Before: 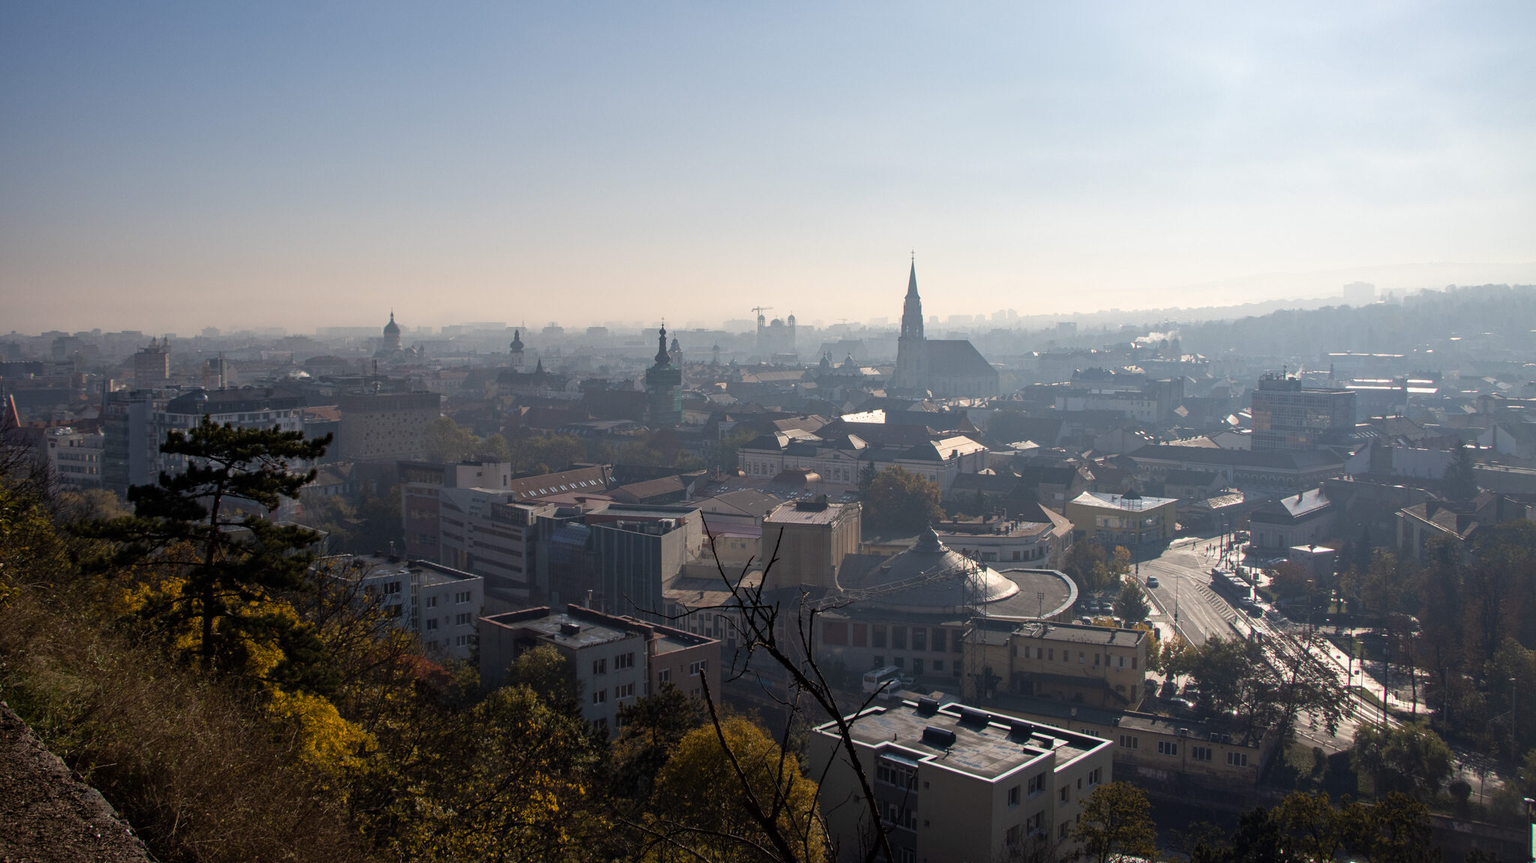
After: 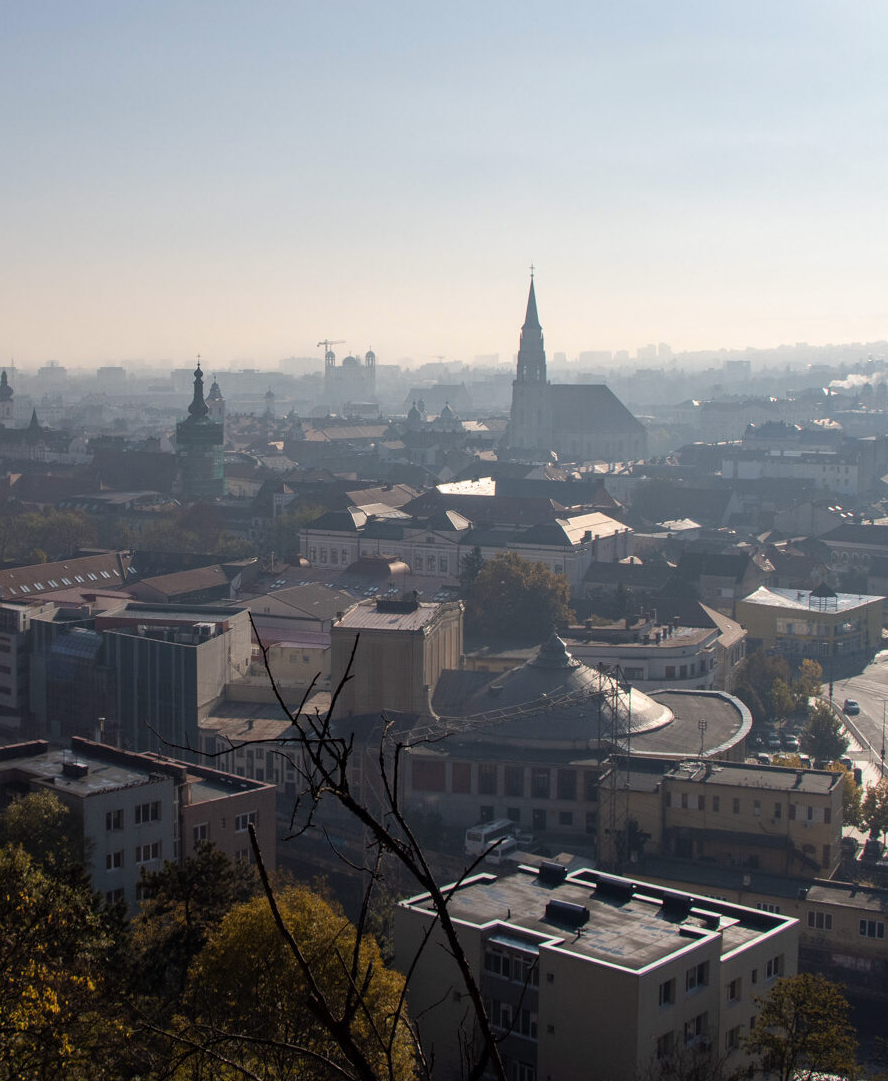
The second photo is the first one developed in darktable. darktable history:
crop: left 33.452%, top 6.025%, right 23.155%
contrast brightness saturation: saturation -0.05
